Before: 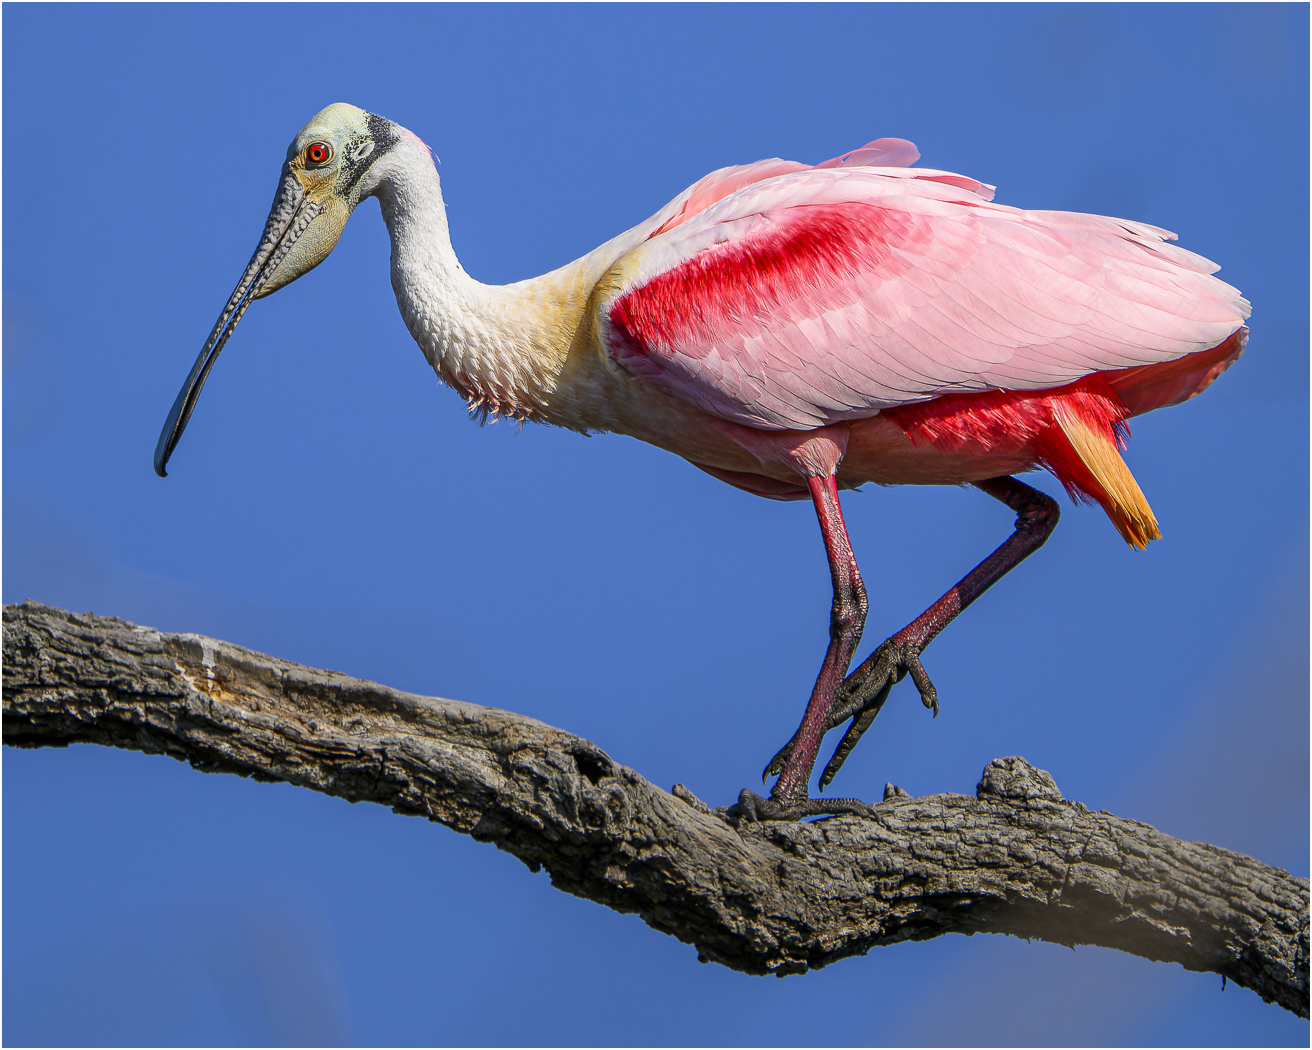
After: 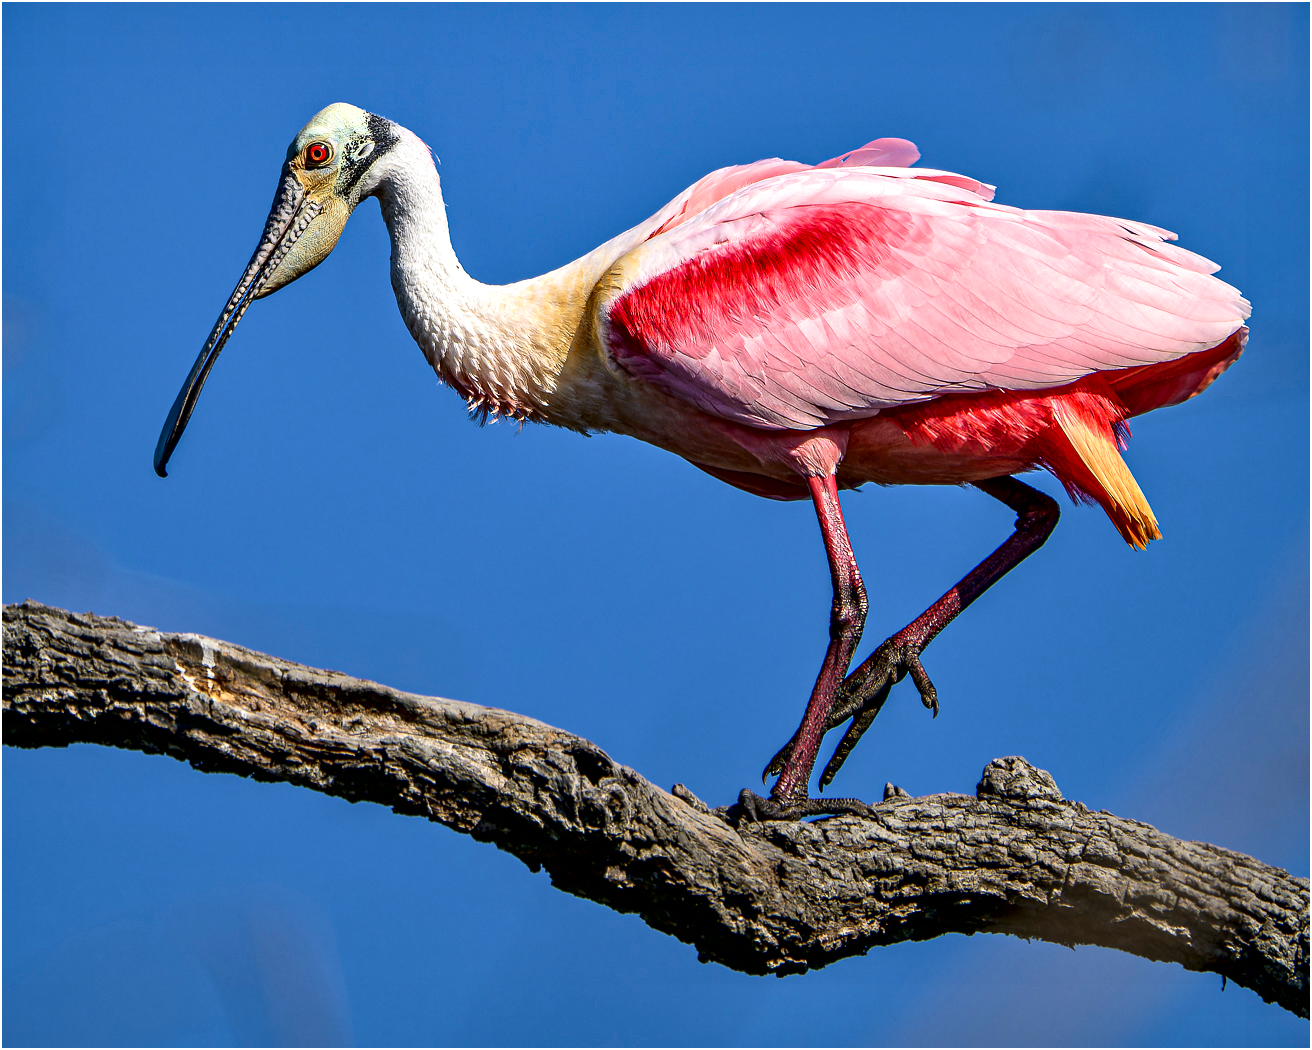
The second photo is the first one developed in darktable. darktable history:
local contrast: mode bilateral grid, contrast 19, coarseness 50, detail 119%, midtone range 0.2
contrast equalizer: octaves 7, y [[0.545, 0.572, 0.59, 0.59, 0.571, 0.545], [0.5 ×6], [0.5 ×6], [0 ×6], [0 ×6]]
velvia: on, module defaults
